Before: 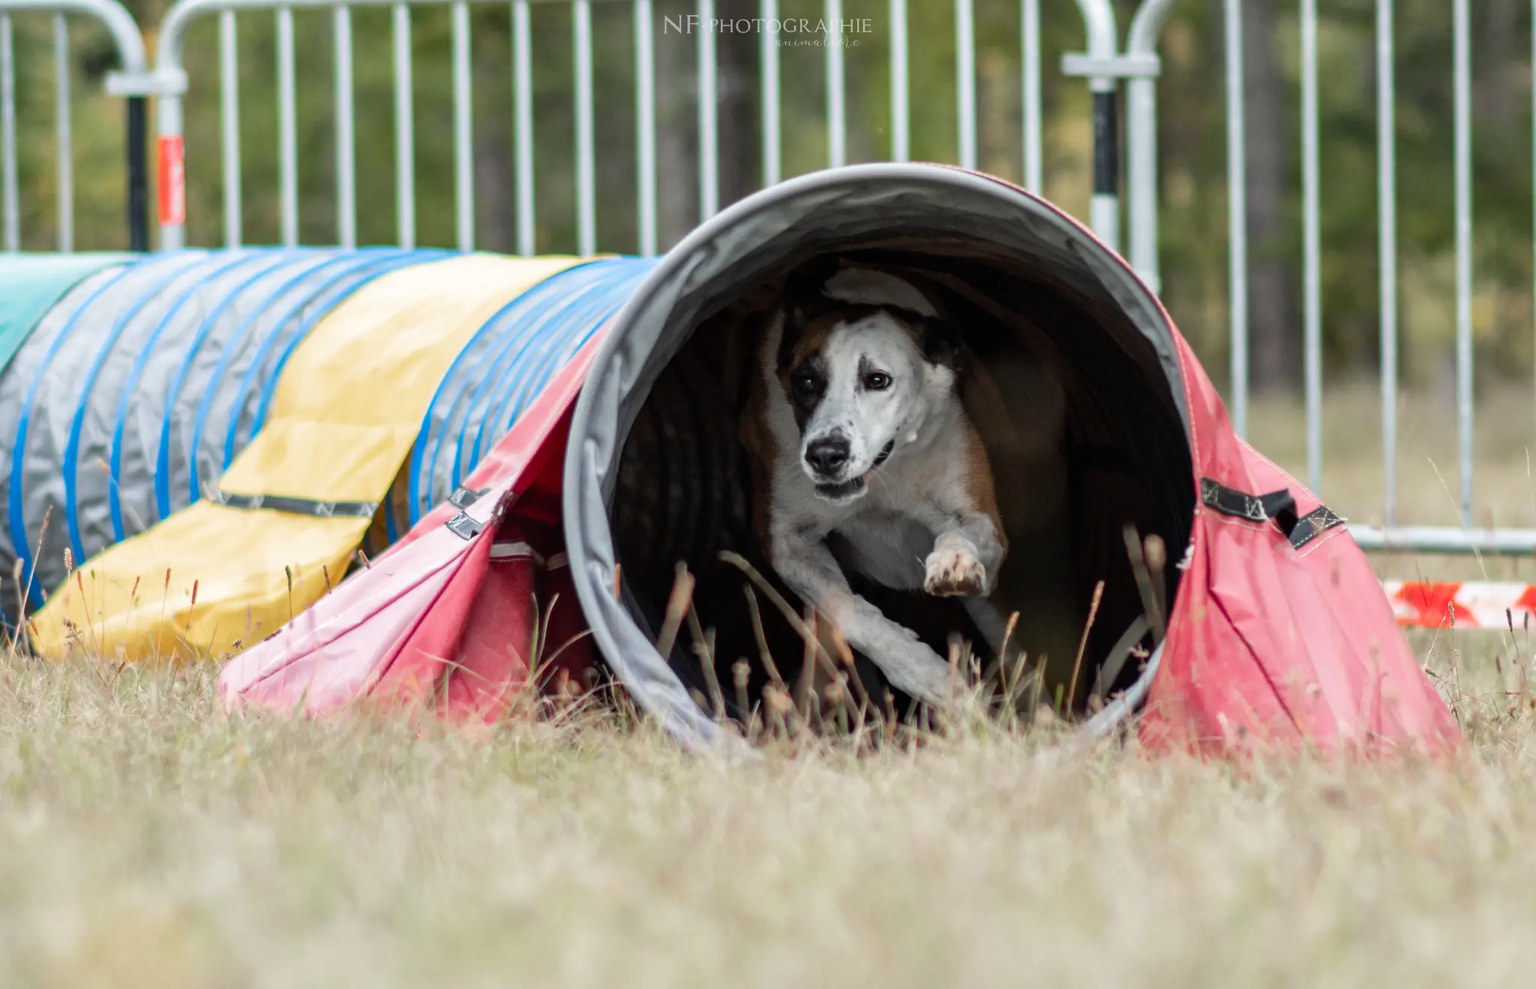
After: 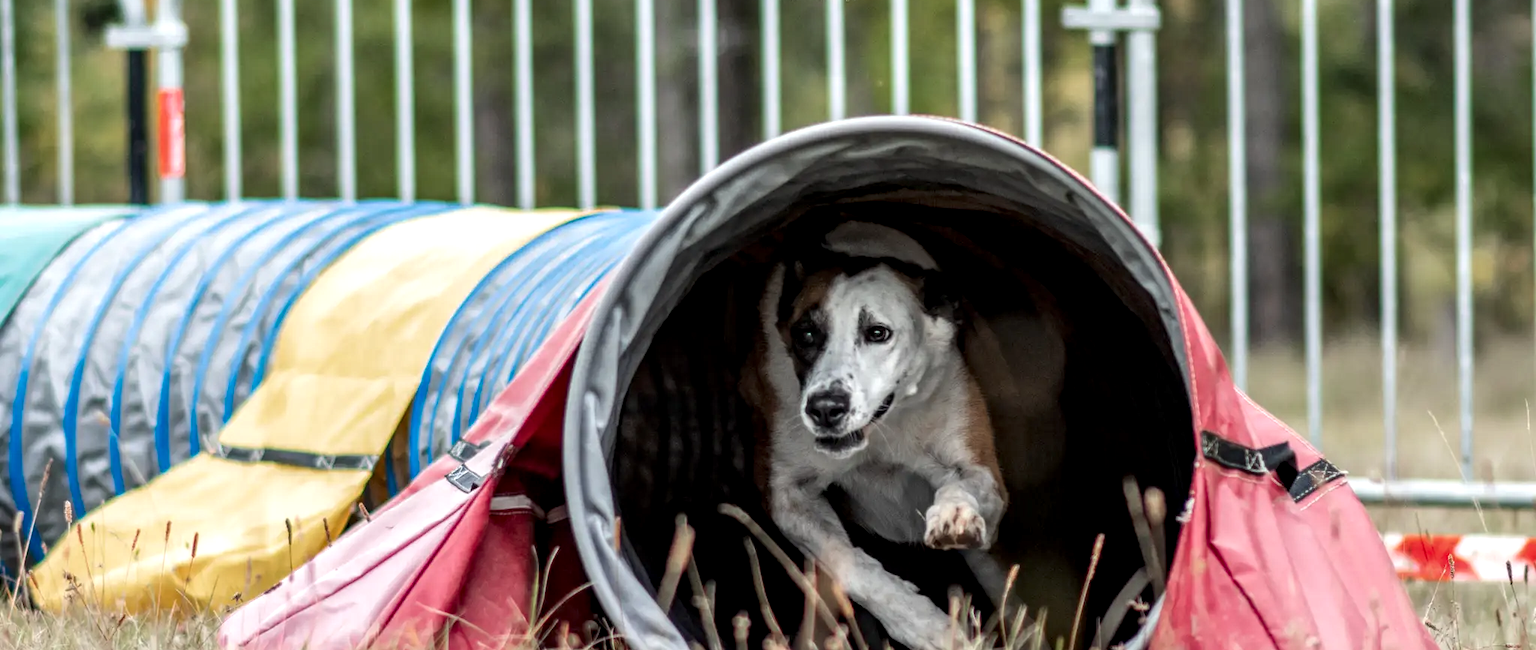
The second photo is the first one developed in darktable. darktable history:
crop and rotate: top 4.826%, bottom 29.375%
local contrast: detail 150%
